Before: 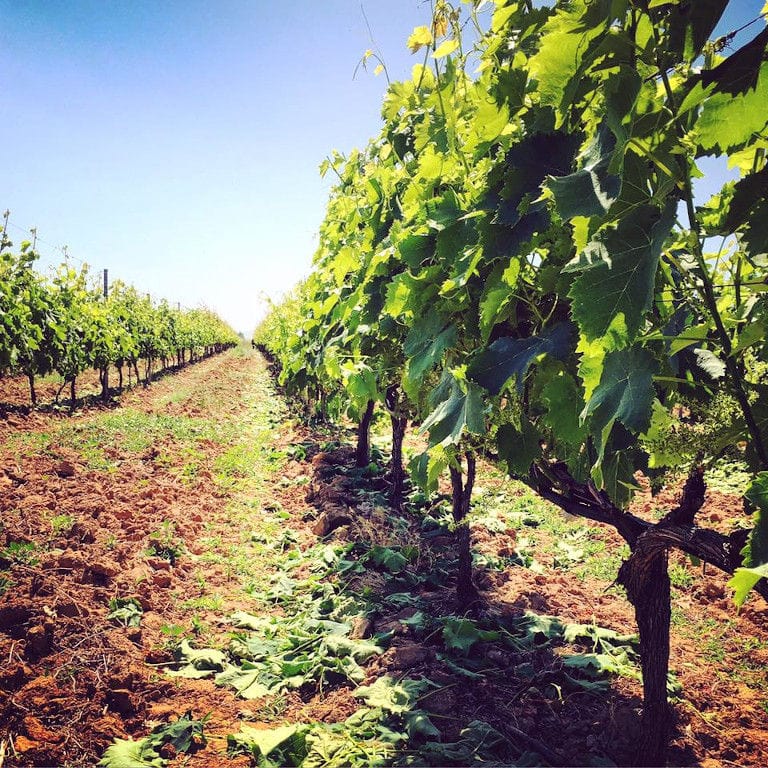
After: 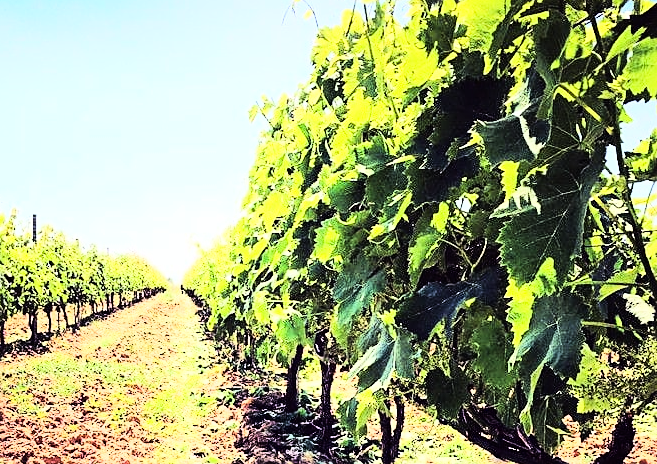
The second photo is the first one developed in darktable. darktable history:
rgb curve: curves: ch0 [(0, 0) (0.21, 0.15) (0.24, 0.21) (0.5, 0.75) (0.75, 0.96) (0.89, 0.99) (1, 1)]; ch1 [(0, 0.02) (0.21, 0.13) (0.25, 0.2) (0.5, 0.67) (0.75, 0.9) (0.89, 0.97) (1, 1)]; ch2 [(0, 0.02) (0.21, 0.13) (0.25, 0.2) (0.5, 0.67) (0.75, 0.9) (0.89, 0.97) (1, 1)], compensate middle gray true
crop and rotate: left 9.345%, top 7.22%, right 4.982%, bottom 32.331%
sharpen: on, module defaults
